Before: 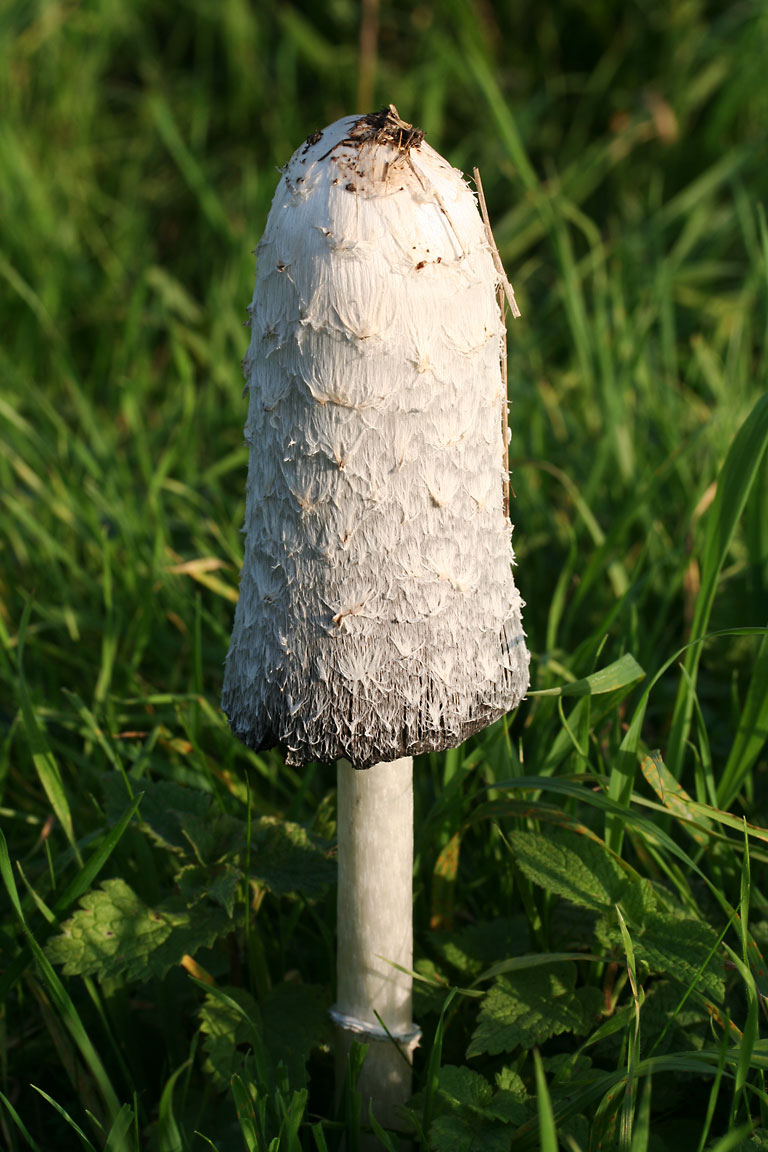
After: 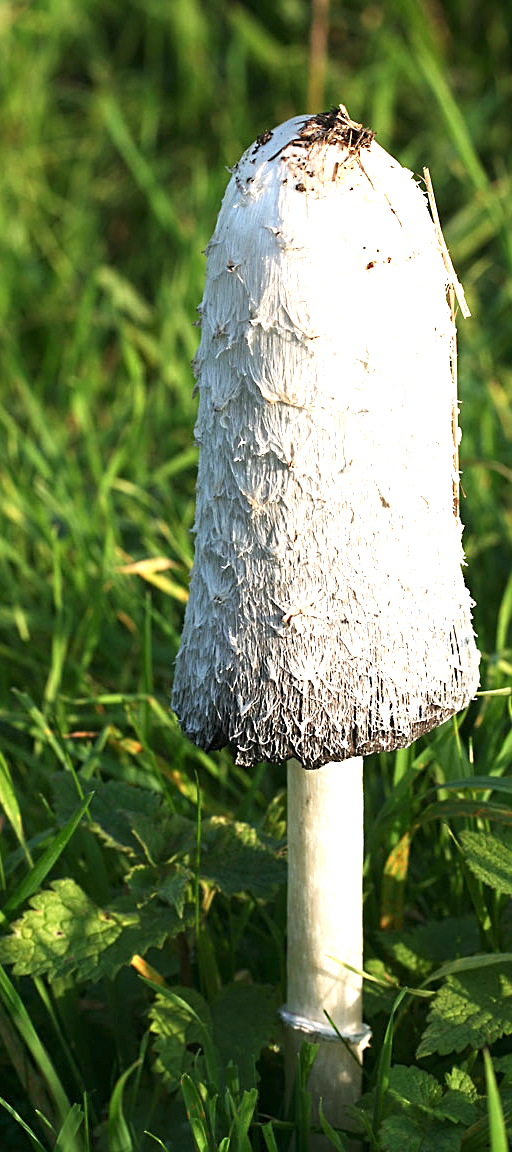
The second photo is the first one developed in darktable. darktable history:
sharpen: on, module defaults
exposure: black level correction 0, exposure 1.2 EV, compensate exposure bias true, compensate highlight preservation false
crop and rotate: left 6.617%, right 26.717%
